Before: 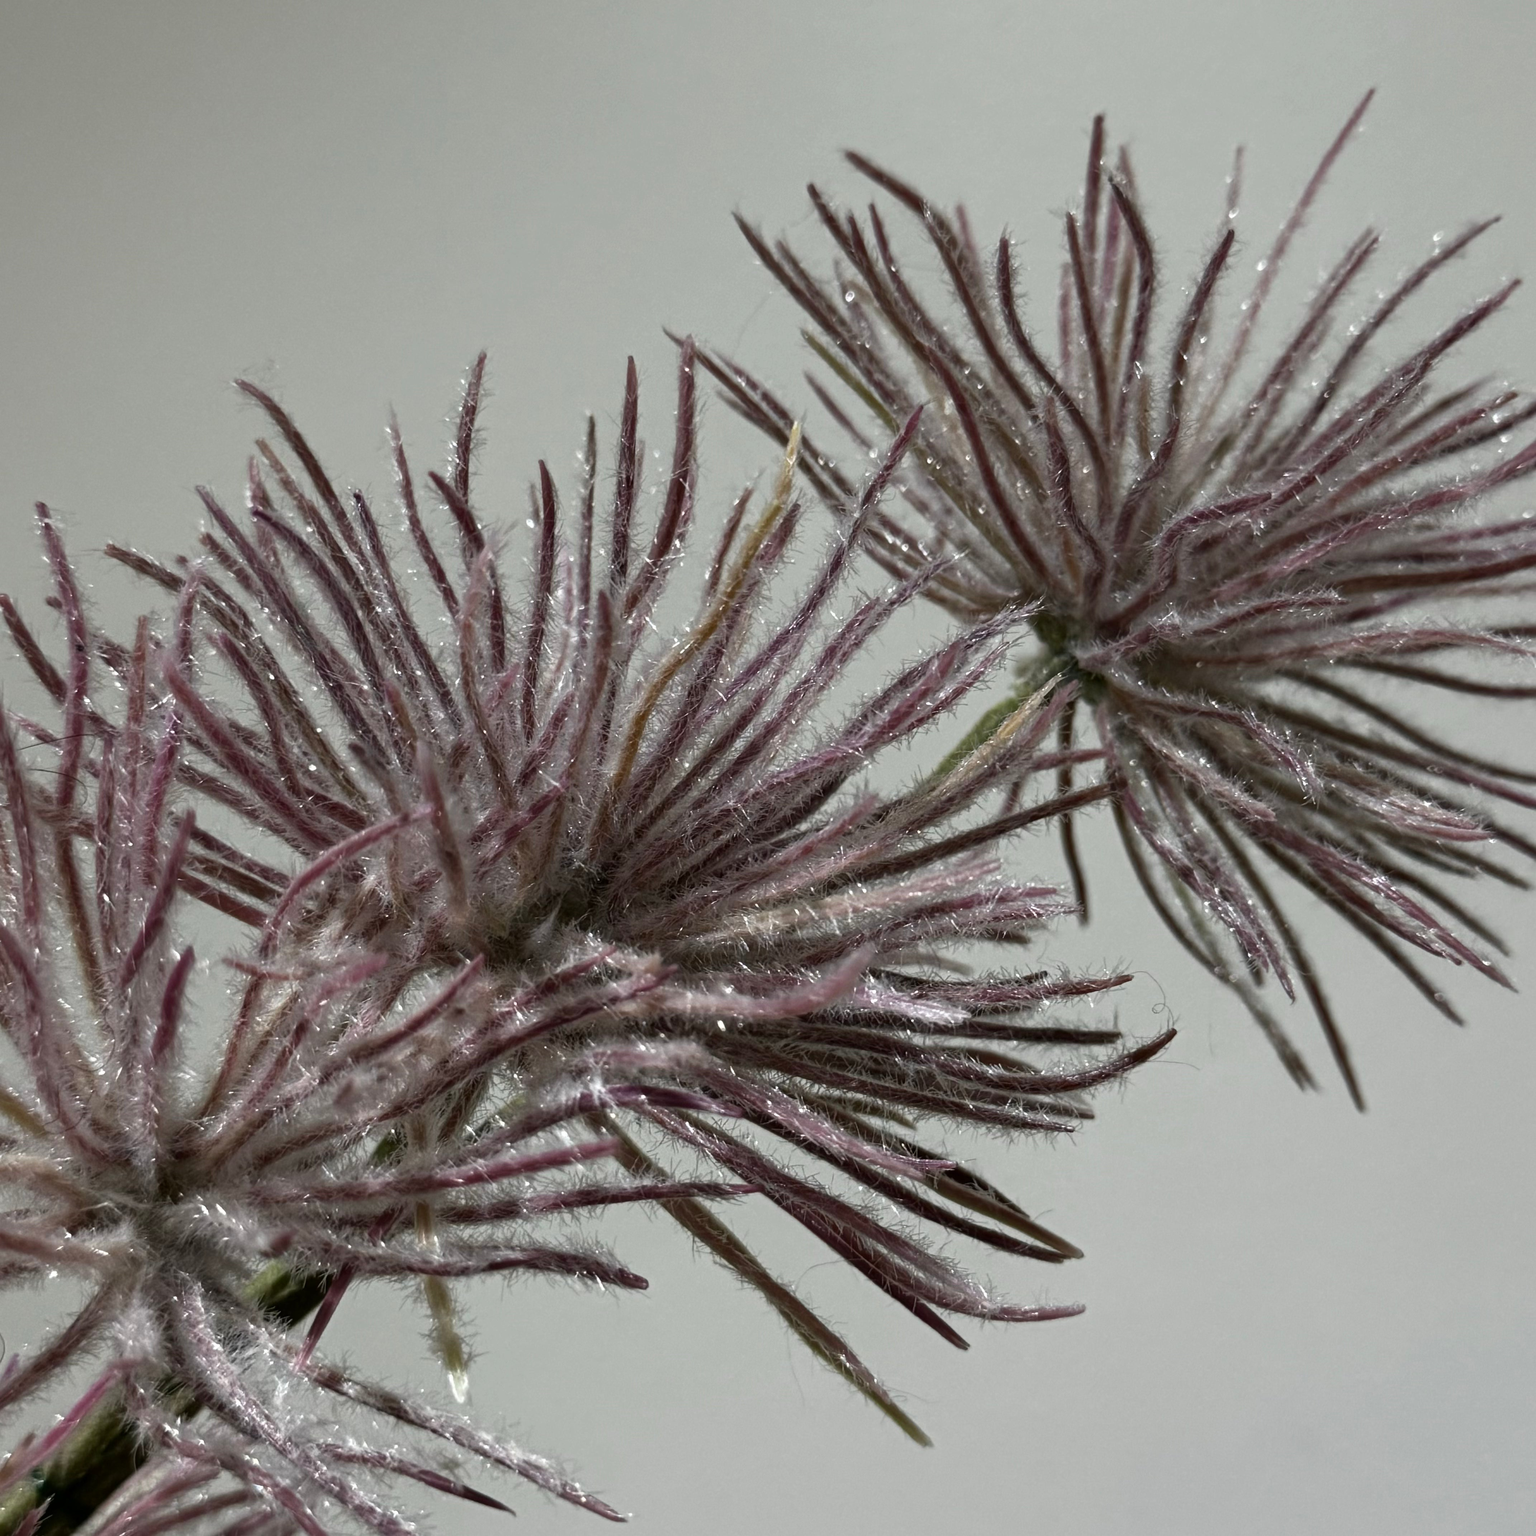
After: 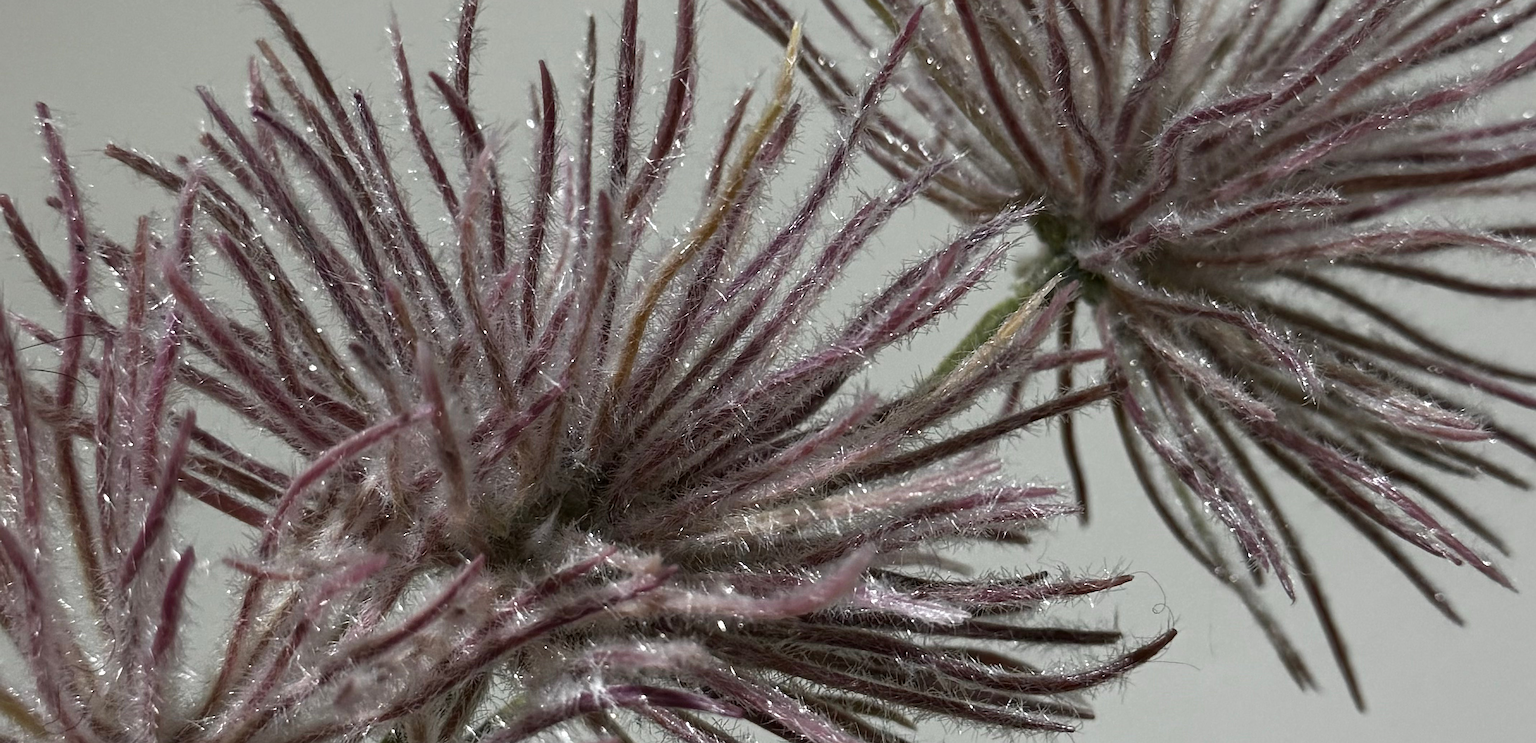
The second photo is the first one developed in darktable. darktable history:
sharpen: on, module defaults
tone equalizer: on, module defaults
crop and rotate: top 26.056%, bottom 25.543%
